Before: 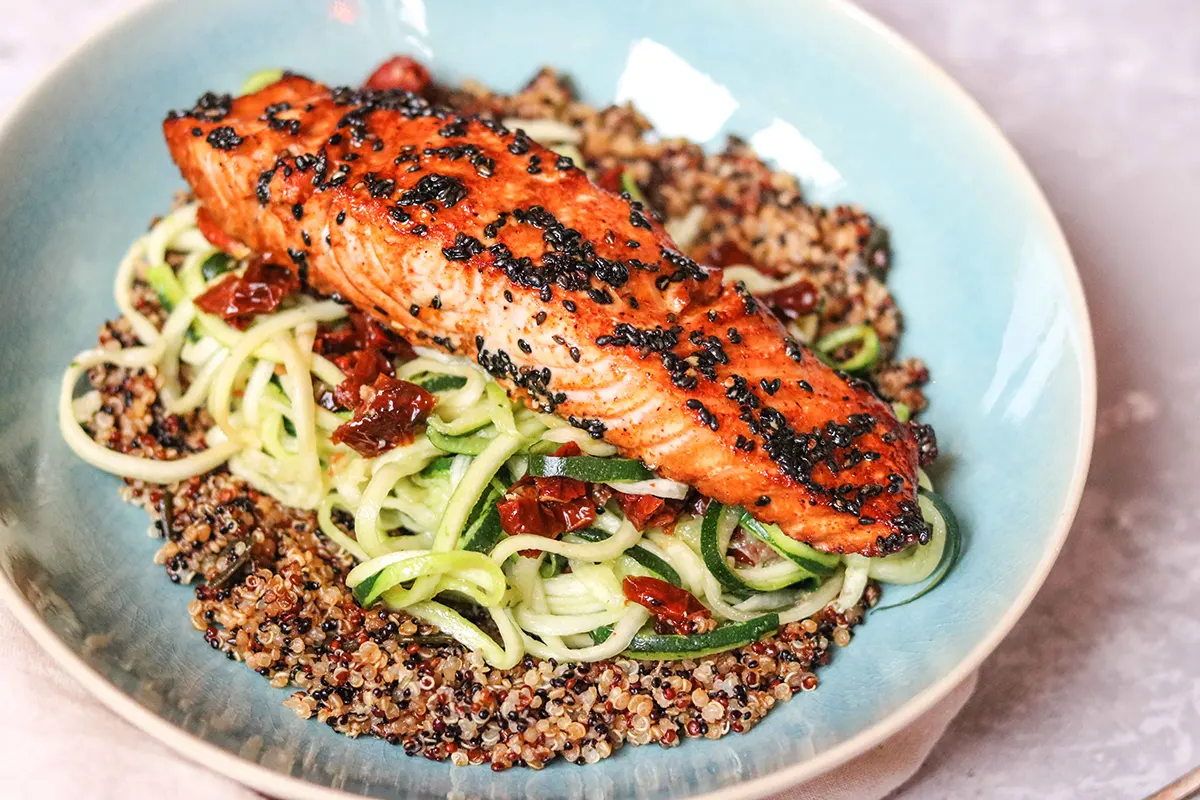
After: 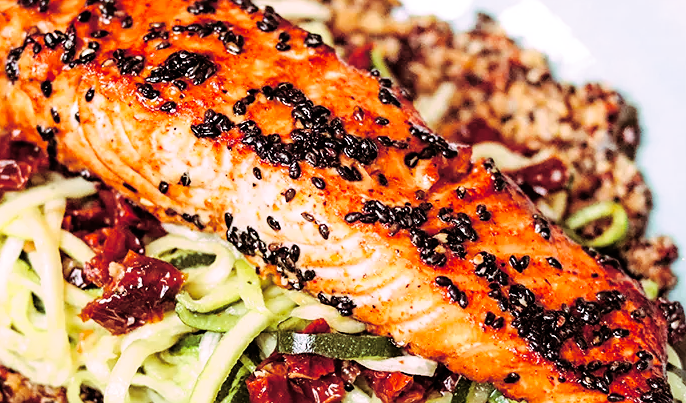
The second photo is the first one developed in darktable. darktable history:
sharpen: amount 0.2
split-toning: highlights › hue 298.8°, highlights › saturation 0.73, compress 41.76%
tone curve: curves: ch0 [(0, 0) (0.003, 0) (0.011, 0.001) (0.025, 0.003) (0.044, 0.005) (0.069, 0.012) (0.1, 0.023) (0.136, 0.039) (0.177, 0.088) (0.224, 0.15) (0.277, 0.239) (0.335, 0.334) (0.399, 0.43) (0.468, 0.526) (0.543, 0.621) (0.623, 0.711) (0.709, 0.791) (0.801, 0.87) (0.898, 0.949) (1, 1)], preserve colors none
crop: left 20.932%, top 15.471%, right 21.848%, bottom 34.081%
